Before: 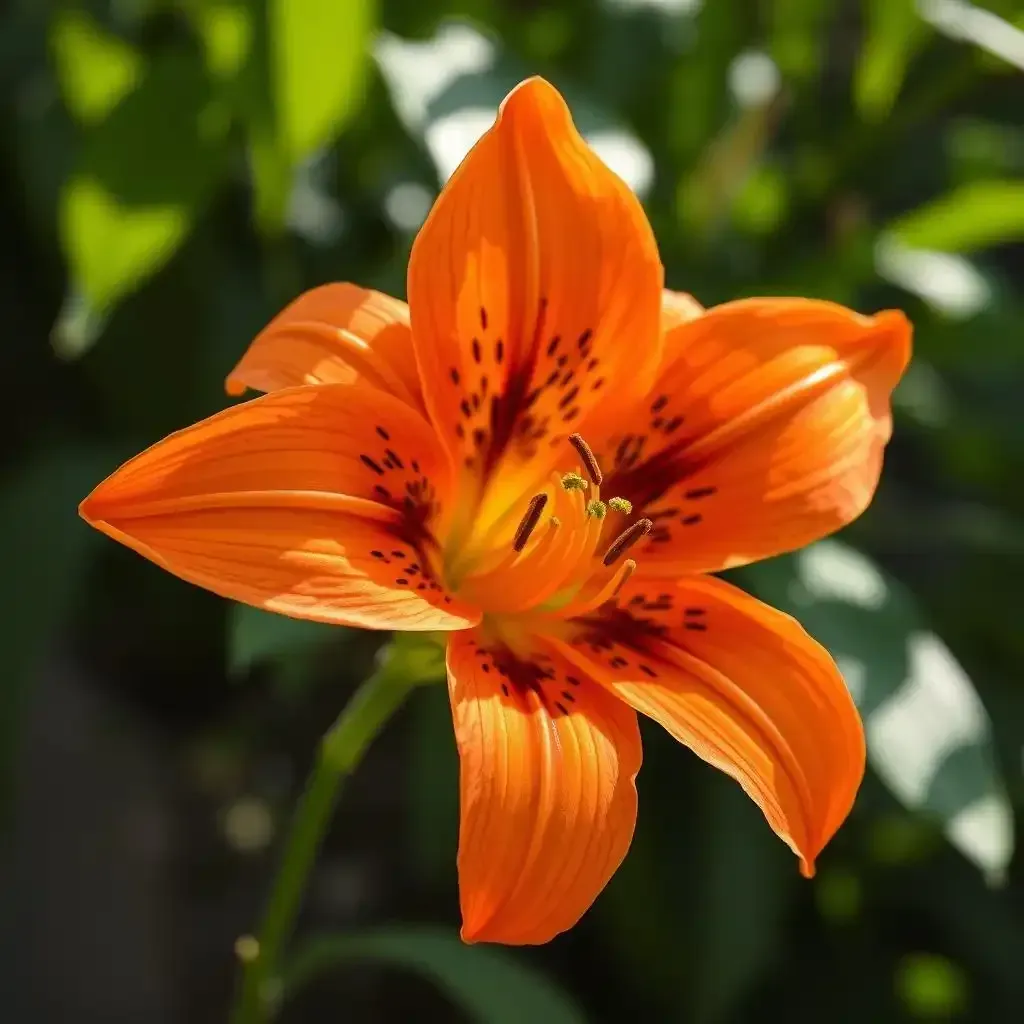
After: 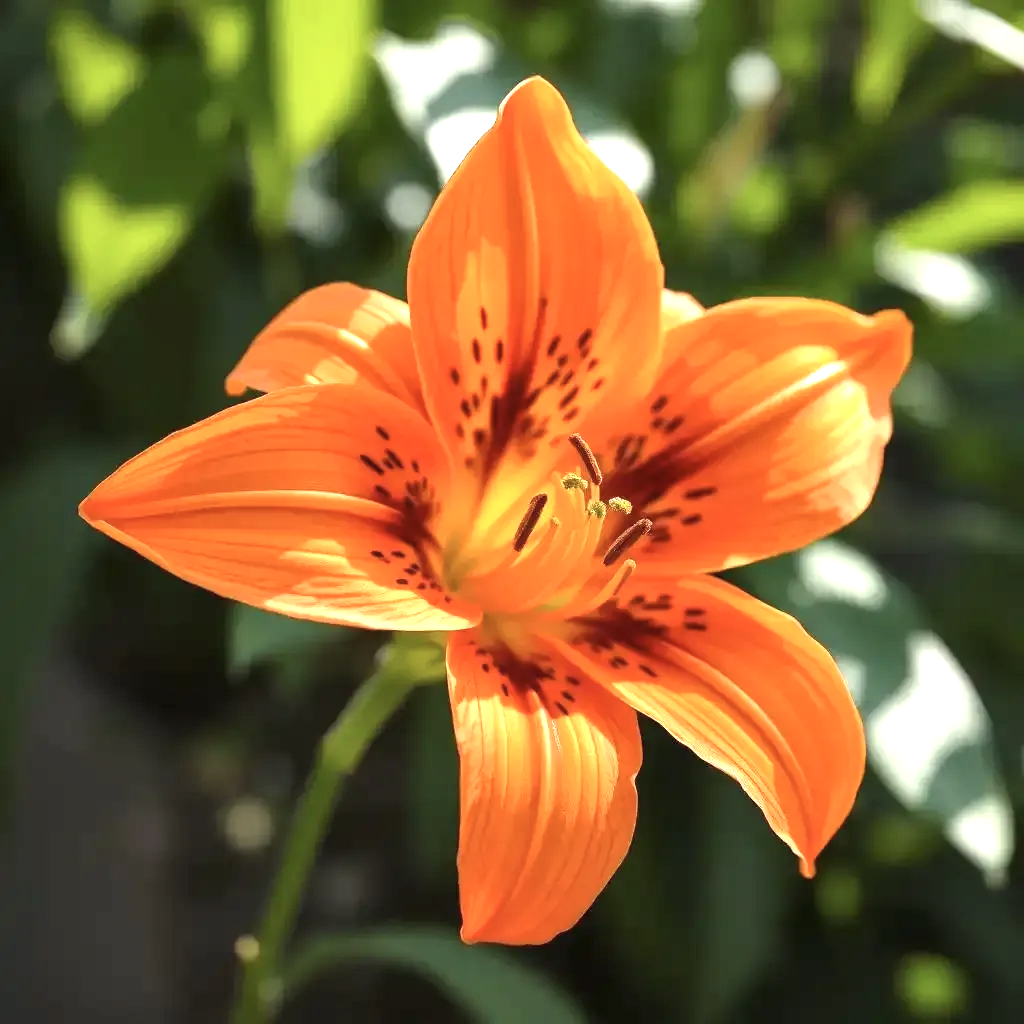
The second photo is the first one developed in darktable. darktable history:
color correction: highlights b* -0.002, saturation 0.829
exposure: black level correction 0, exposure 0.897 EV, compensate exposure bias true, compensate highlight preservation false
local contrast: mode bilateral grid, contrast 21, coarseness 50, detail 119%, midtone range 0.2
